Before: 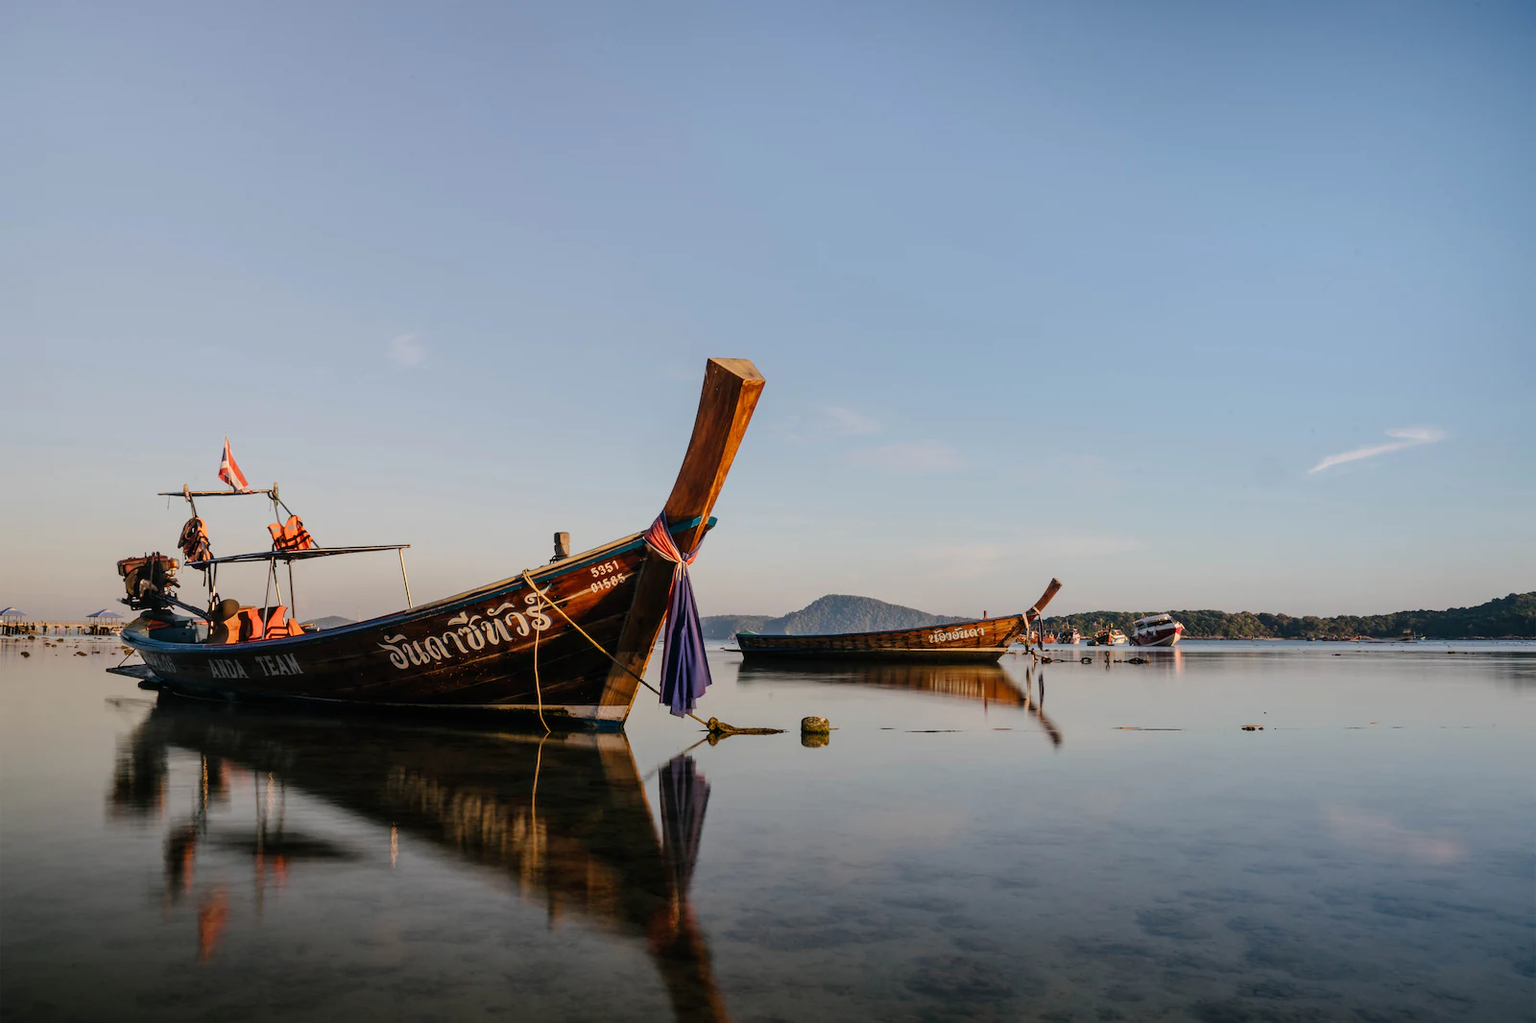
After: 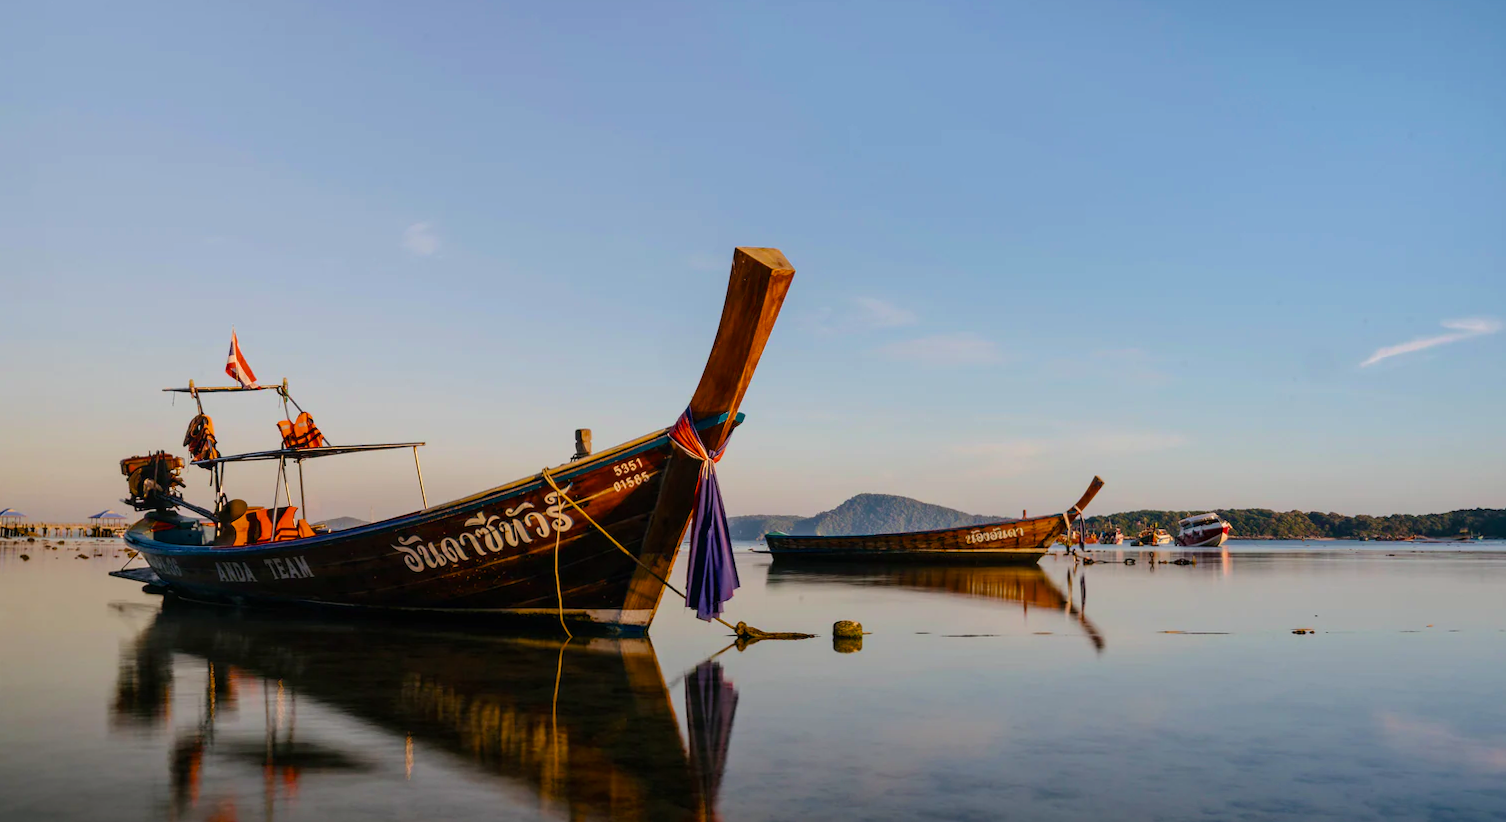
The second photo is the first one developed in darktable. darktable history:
crop and rotate: angle 0.112°, top 11.772%, right 5.588%, bottom 10.861%
velvia: strength 15.37%
color balance rgb: shadows lift › luminance 0.904%, shadows lift › chroma 0.466%, shadows lift › hue 20.93°, linear chroma grading › global chroma 8.518%, perceptual saturation grading › global saturation 16.396%, saturation formula JzAzBz (2021)
